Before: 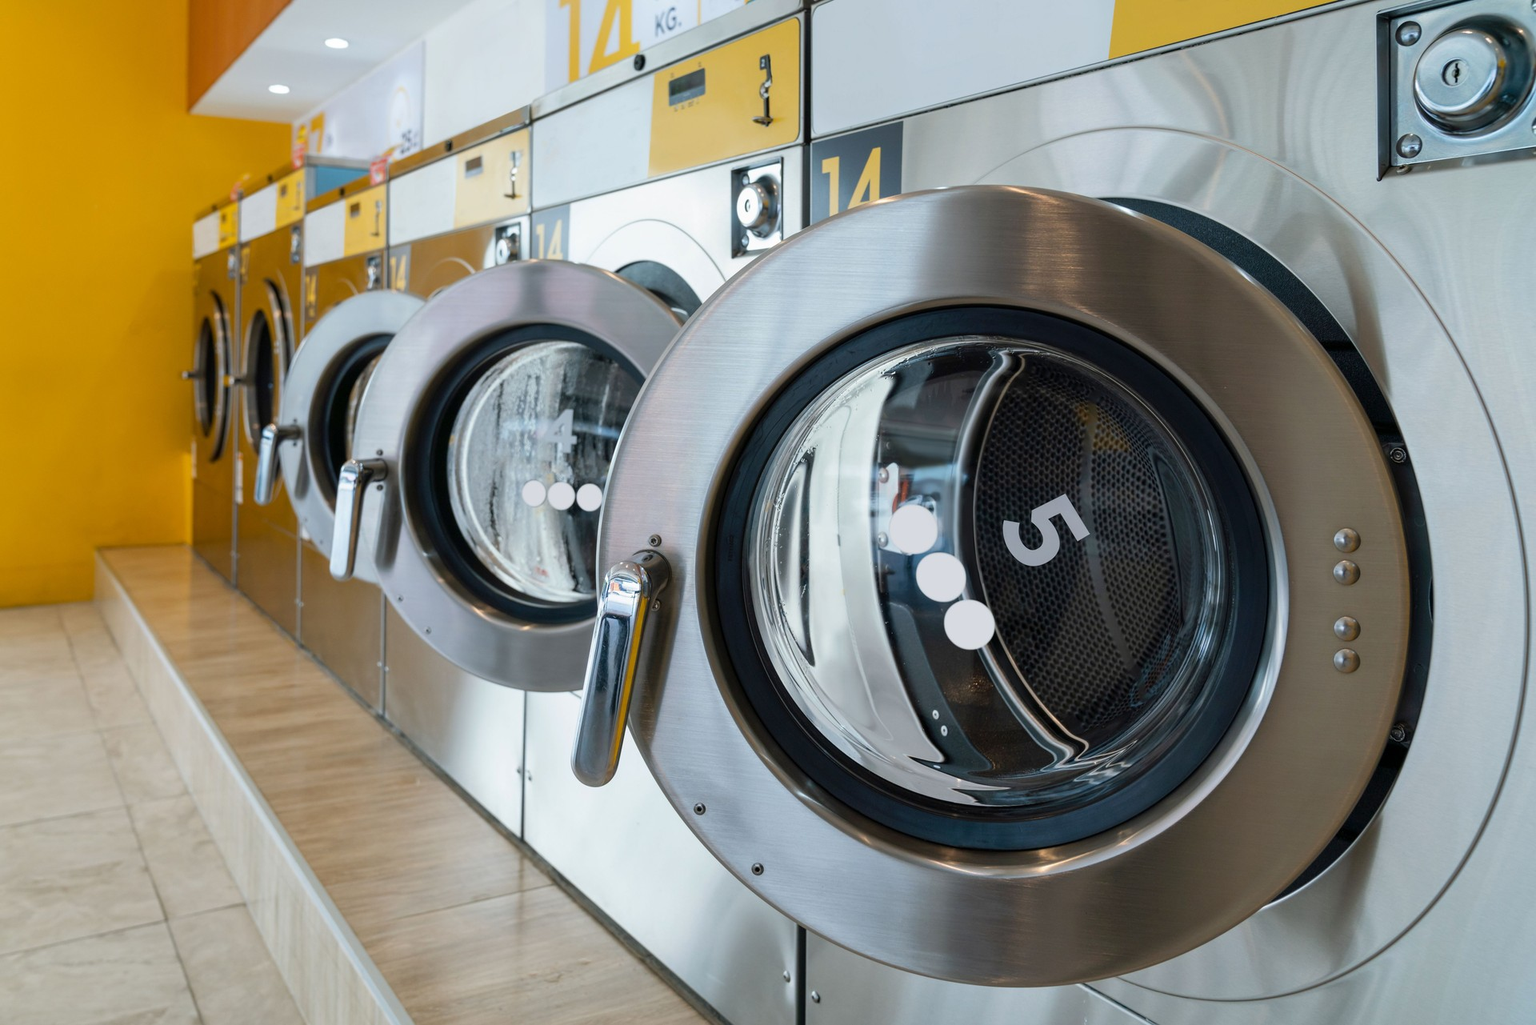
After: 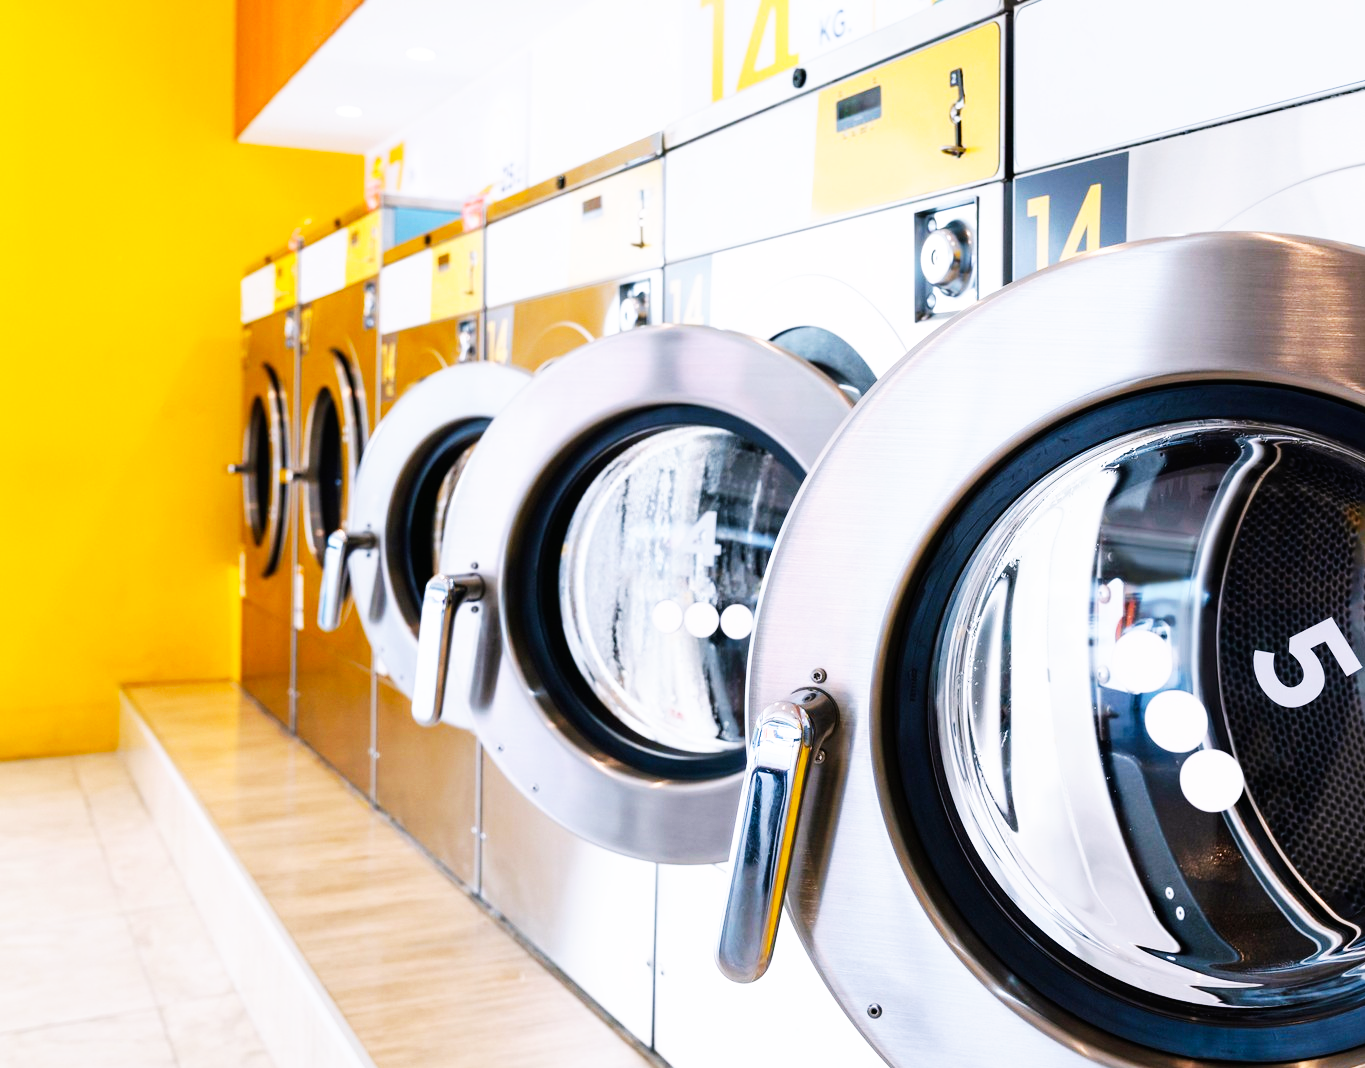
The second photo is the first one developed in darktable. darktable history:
white balance: red 1.05, blue 1.072
crop: right 28.885%, bottom 16.626%
base curve: curves: ch0 [(0, 0) (0.007, 0.004) (0.027, 0.03) (0.046, 0.07) (0.207, 0.54) (0.442, 0.872) (0.673, 0.972) (1, 1)], preserve colors none
